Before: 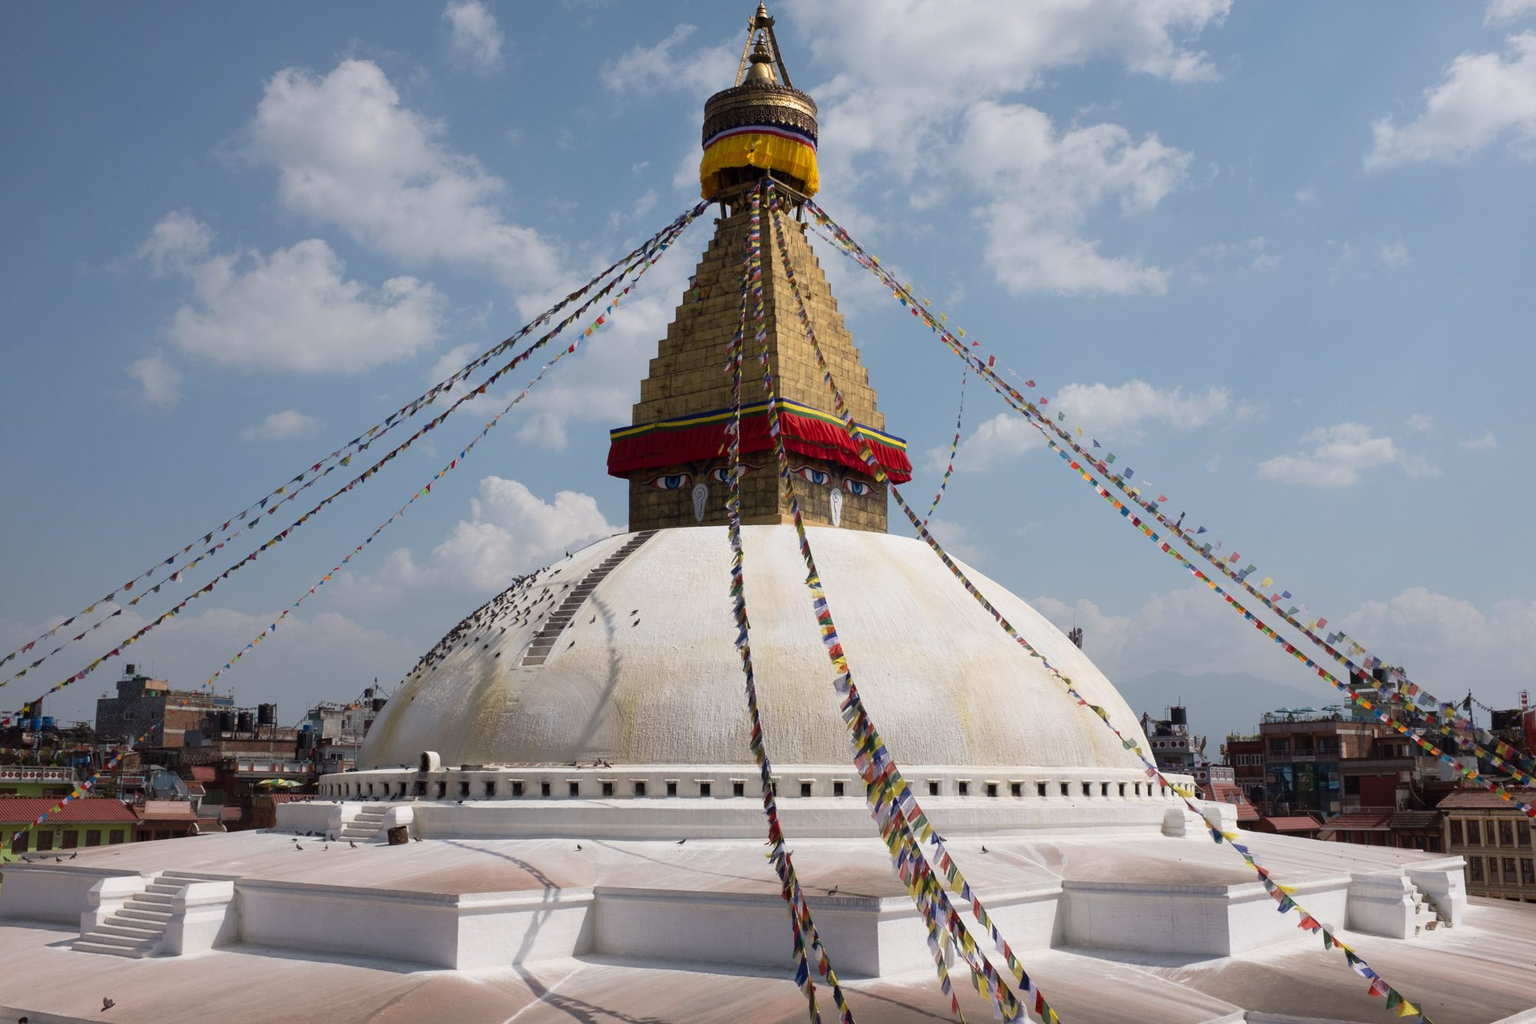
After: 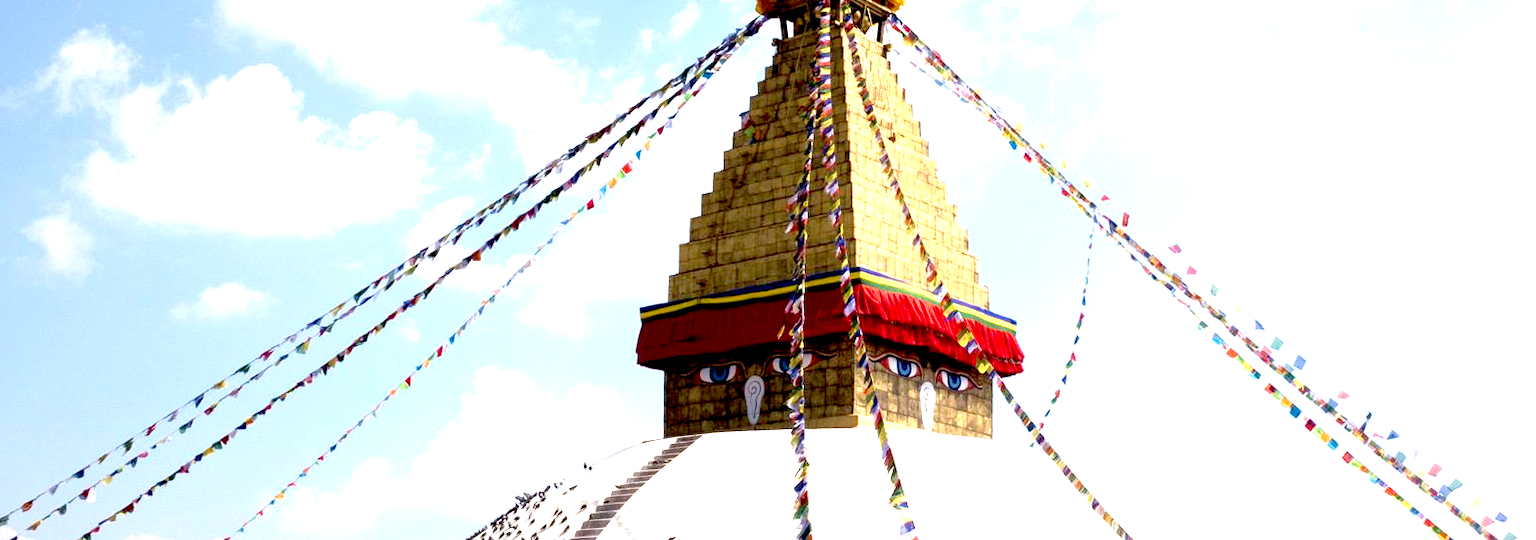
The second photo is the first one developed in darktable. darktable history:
exposure: black level correction 0.016, exposure 1.774 EV, compensate highlight preservation false
crop: left 7.036%, top 18.398%, right 14.379%, bottom 40.043%
velvia: on, module defaults
